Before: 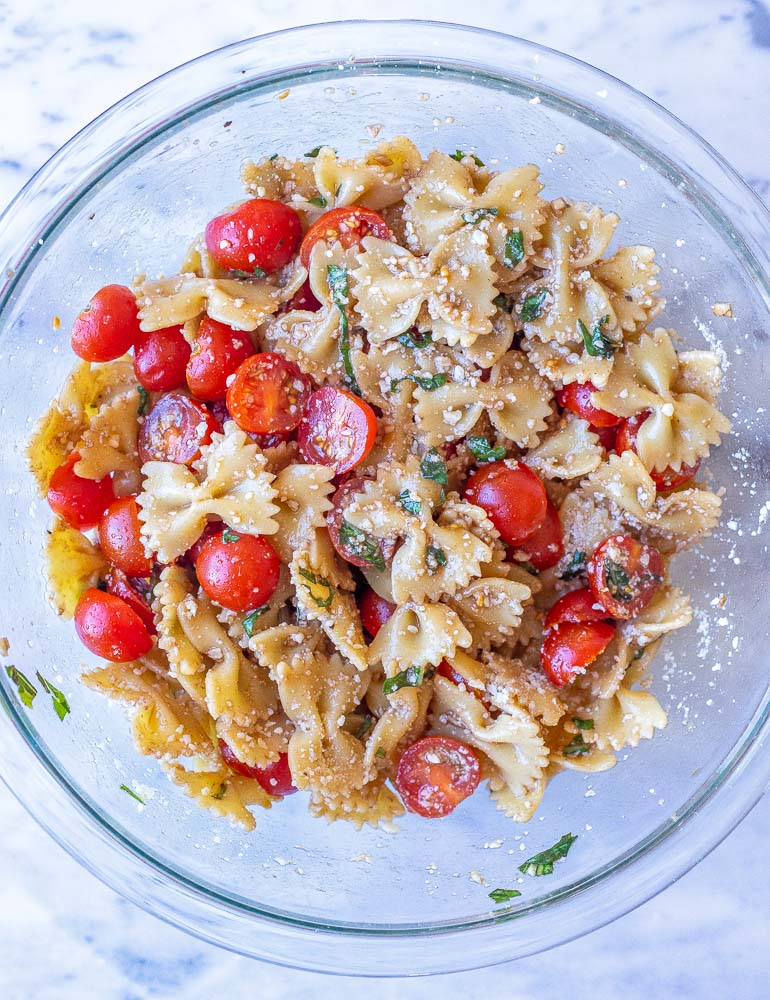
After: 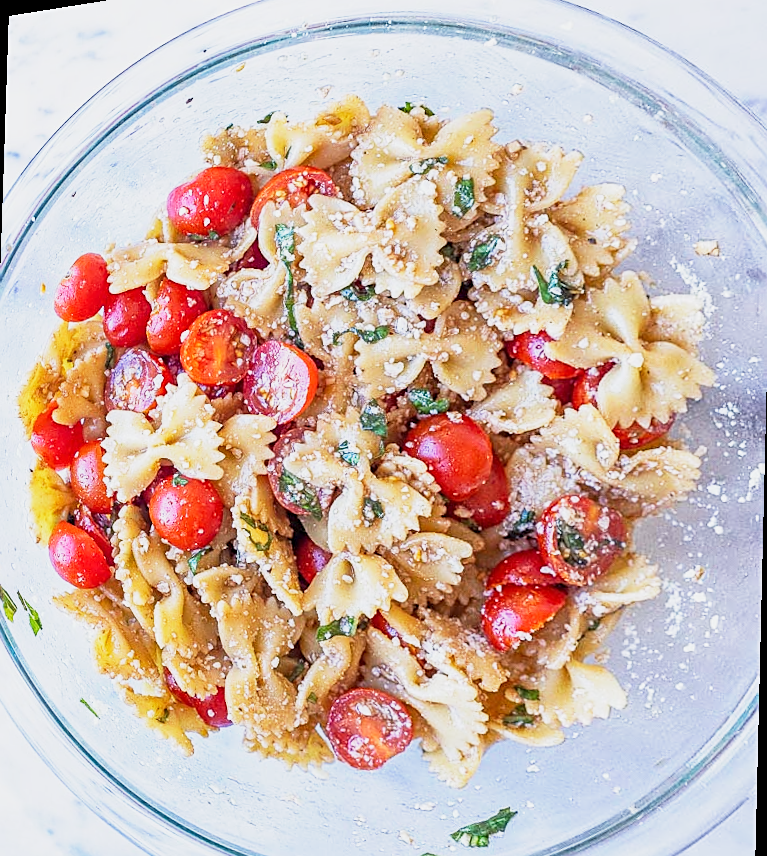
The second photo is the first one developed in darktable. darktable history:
rotate and perspective: rotation 1.69°, lens shift (vertical) -0.023, lens shift (horizontal) -0.291, crop left 0.025, crop right 0.988, crop top 0.092, crop bottom 0.842
sharpen: on, module defaults
base curve: curves: ch0 [(0, 0) (0.088, 0.125) (0.176, 0.251) (0.354, 0.501) (0.613, 0.749) (1, 0.877)], preserve colors none
crop and rotate: left 0.126%
